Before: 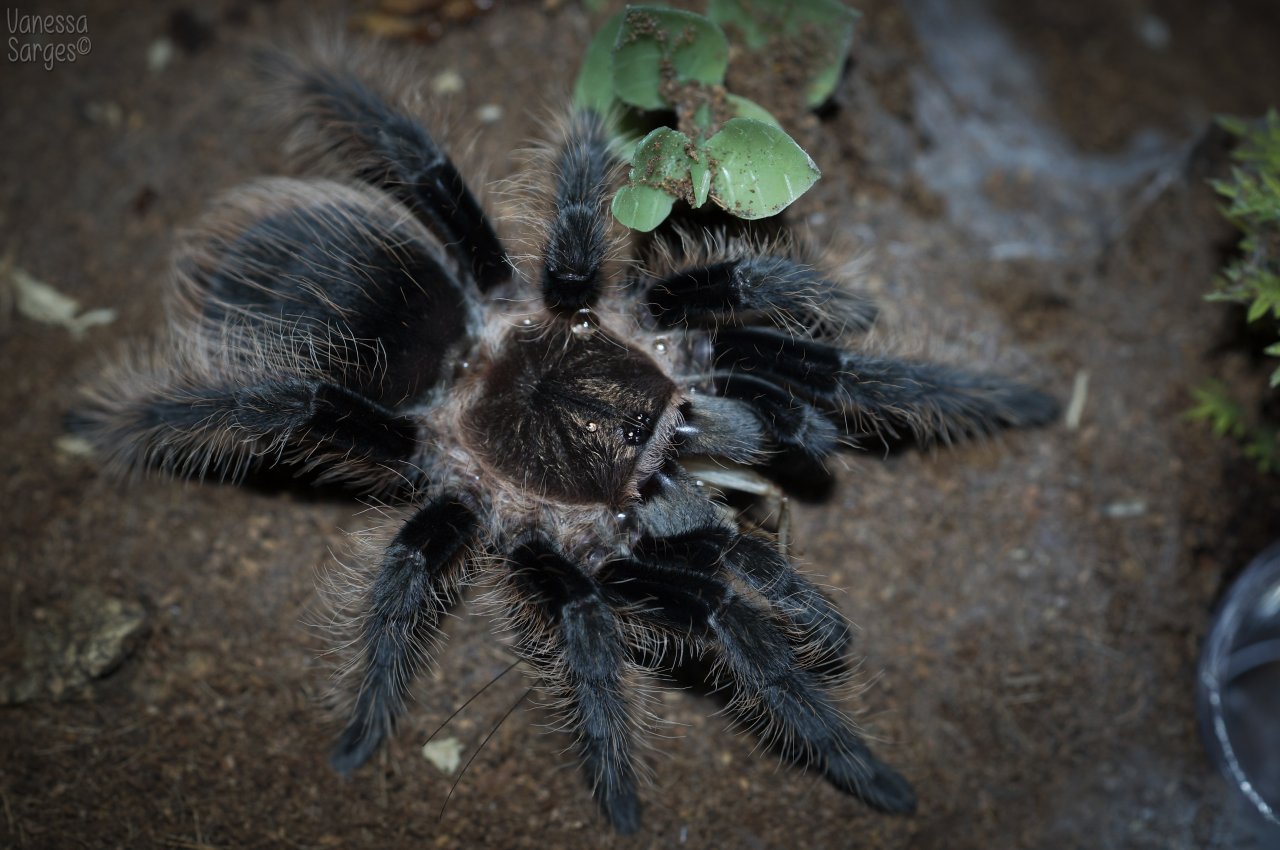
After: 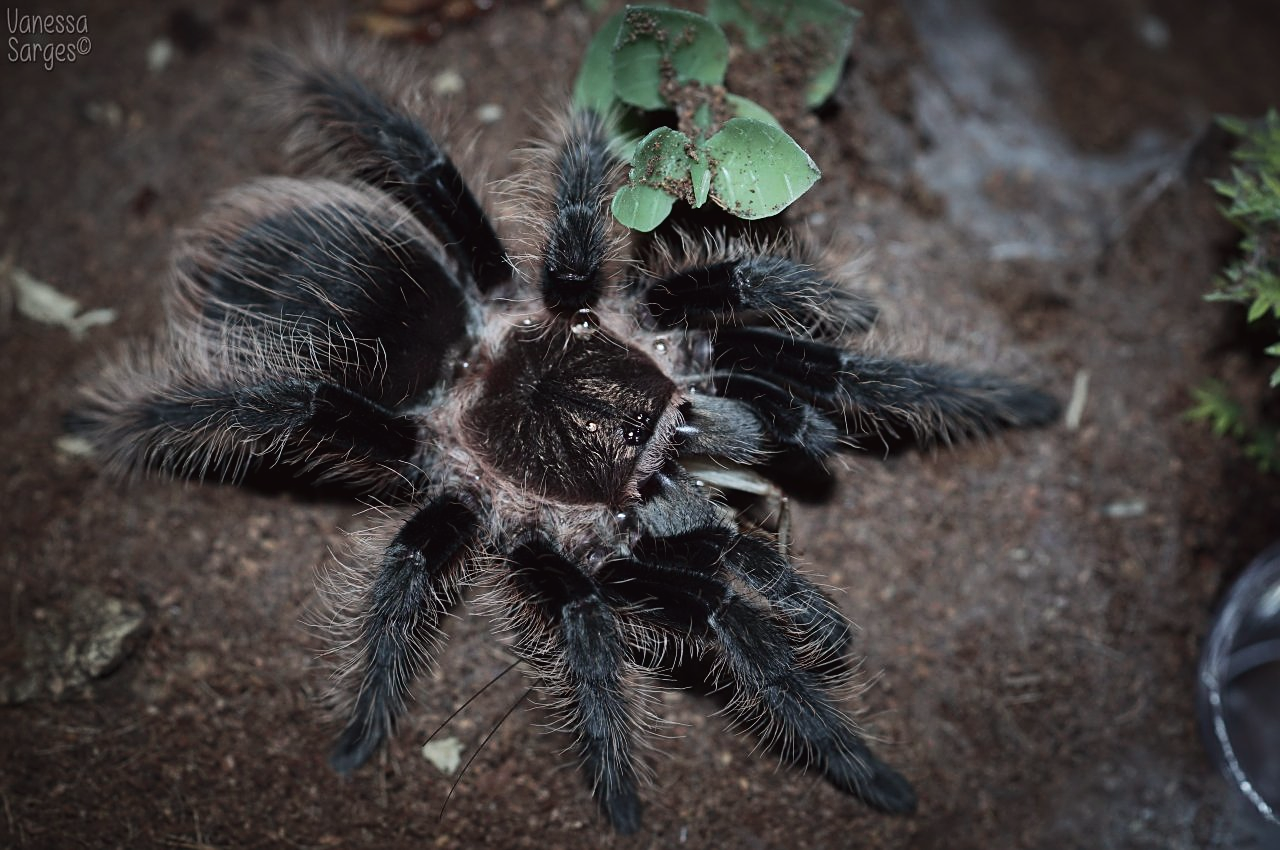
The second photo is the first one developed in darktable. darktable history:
sharpen: on, module defaults
contrast equalizer: octaves 7, y [[0.6 ×6], [0.55 ×6], [0 ×6], [0 ×6], [0 ×6]], mix 0.15
tone curve: curves: ch0 [(0, 0.023) (0.184, 0.168) (0.491, 0.519) (0.748, 0.765) (1, 0.919)]; ch1 [(0, 0) (0.179, 0.173) (0.322, 0.32) (0.424, 0.424) (0.496, 0.501) (0.563, 0.586) (0.761, 0.803) (1, 1)]; ch2 [(0, 0) (0.434, 0.447) (0.483, 0.487) (0.557, 0.541) (0.697, 0.68) (1, 1)], color space Lab, independent channels, preserve colors none
